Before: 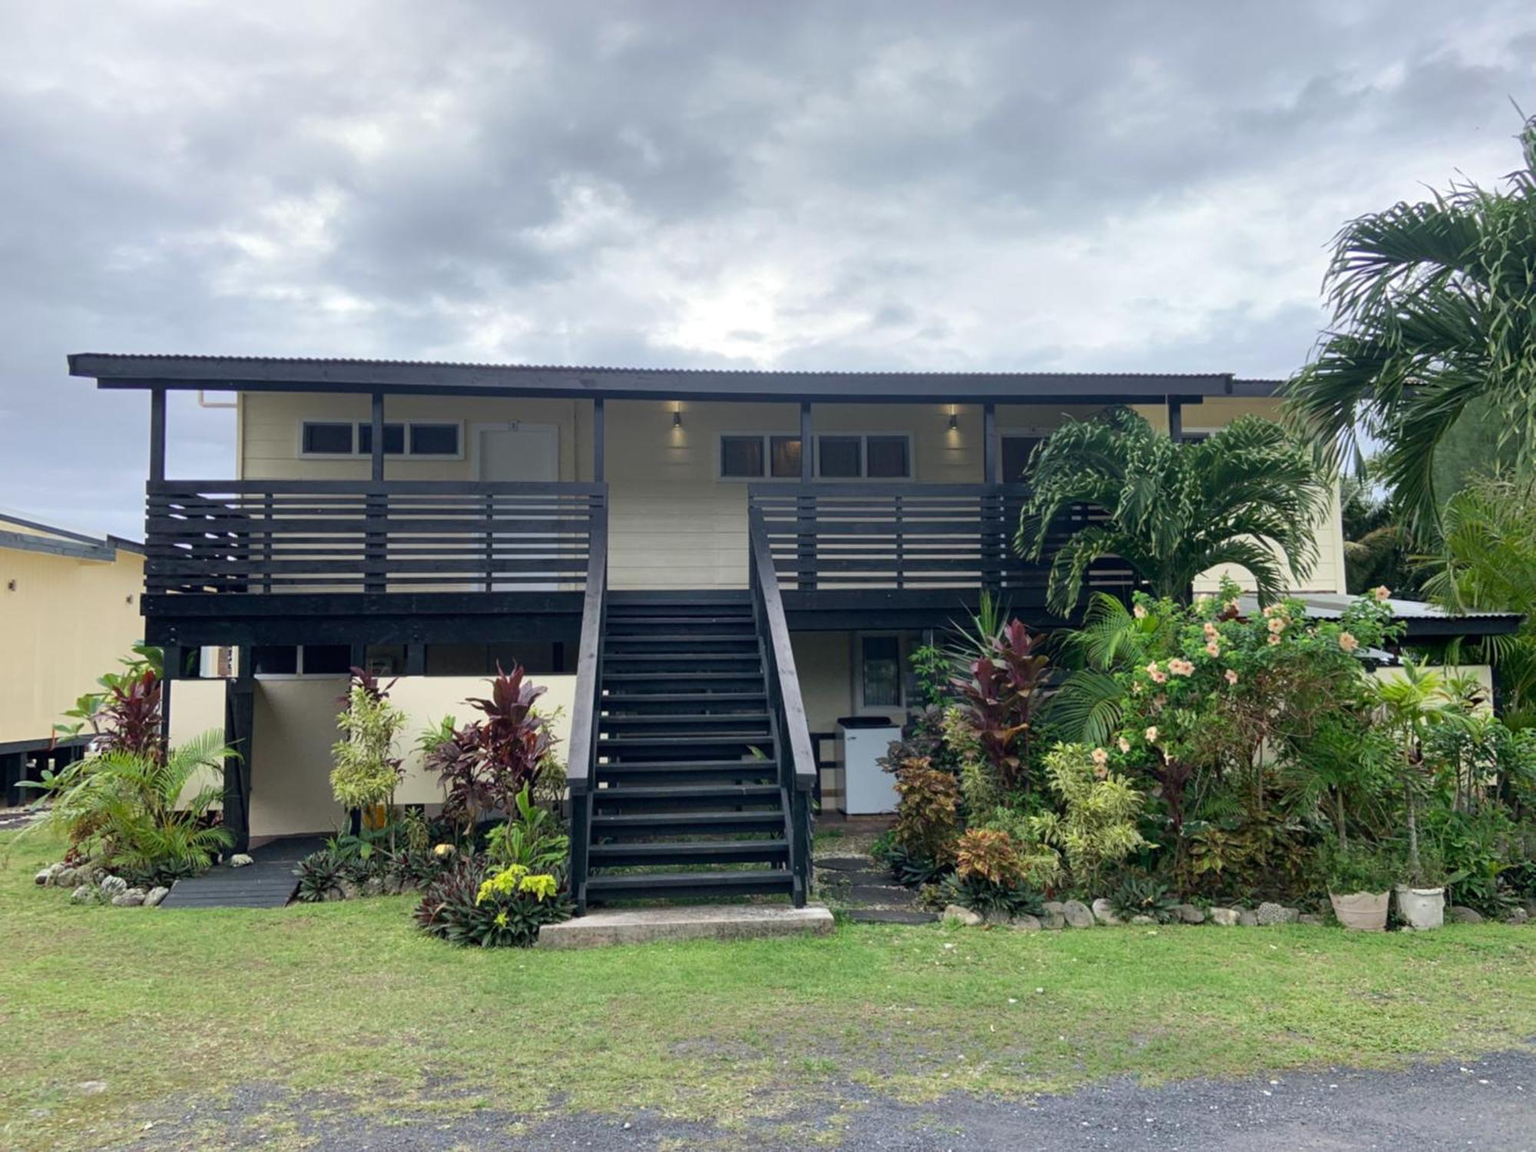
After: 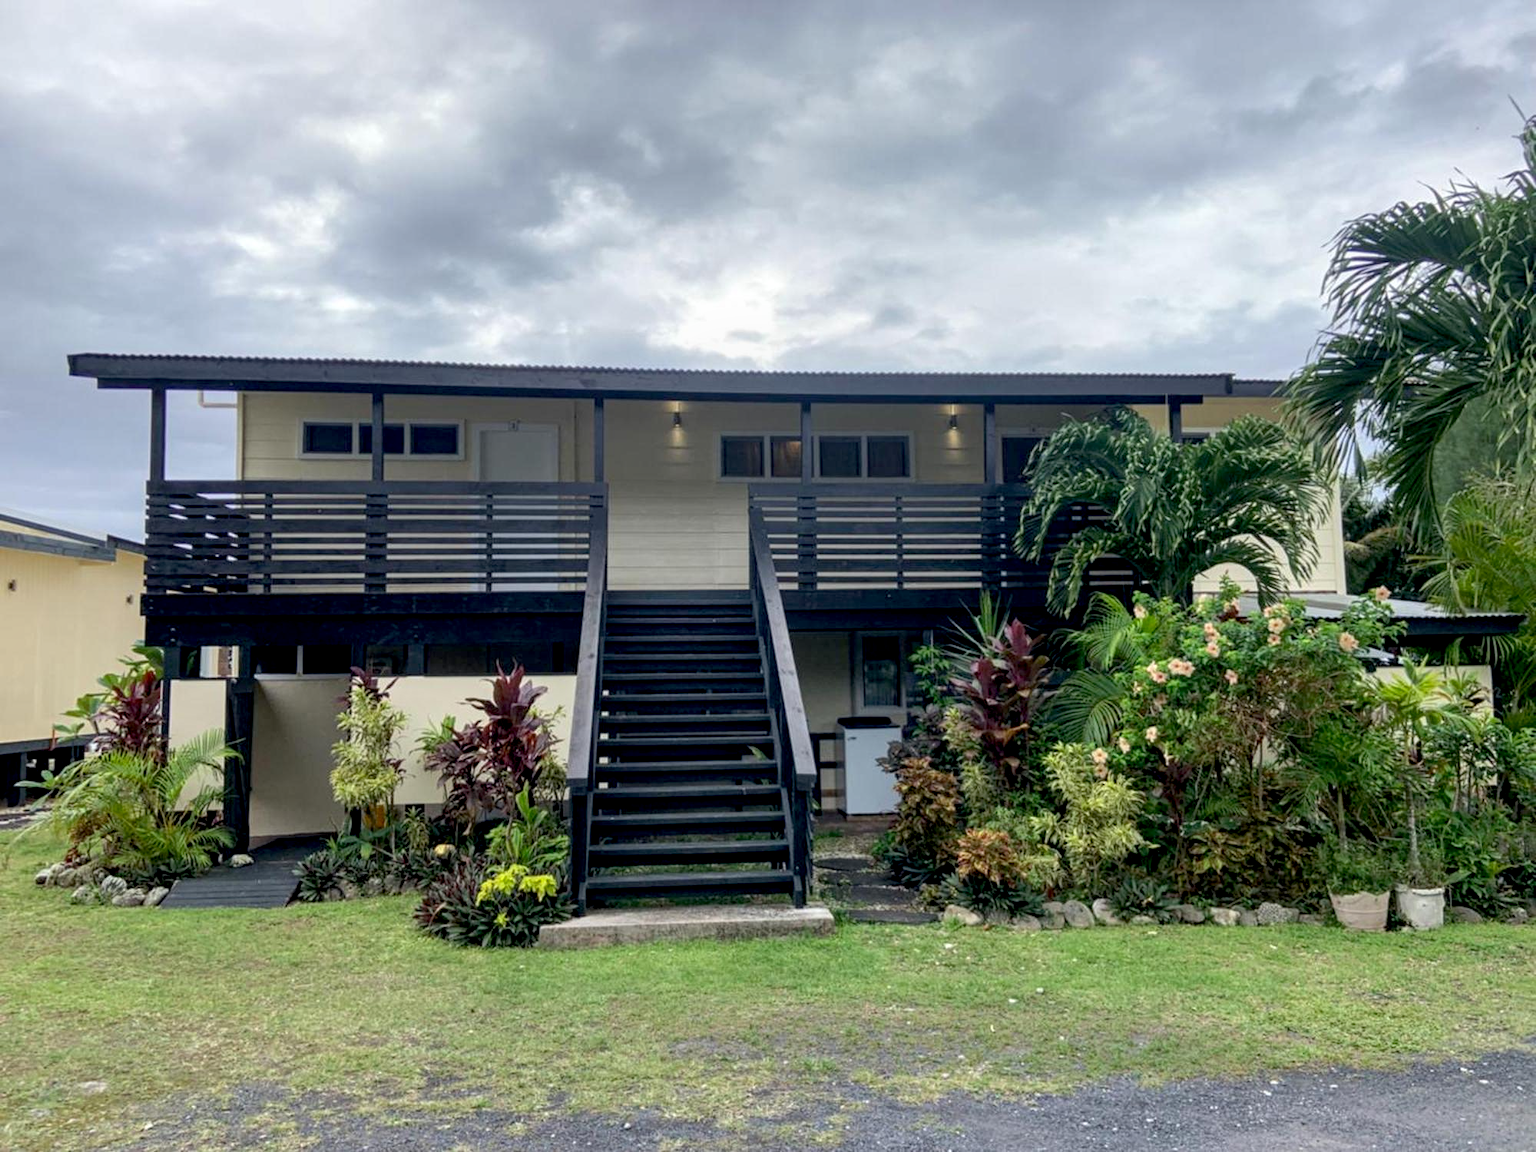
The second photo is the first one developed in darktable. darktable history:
exposure: black level correction 0.011, compensate highlight preservation false
local contrast: on, module defaults
